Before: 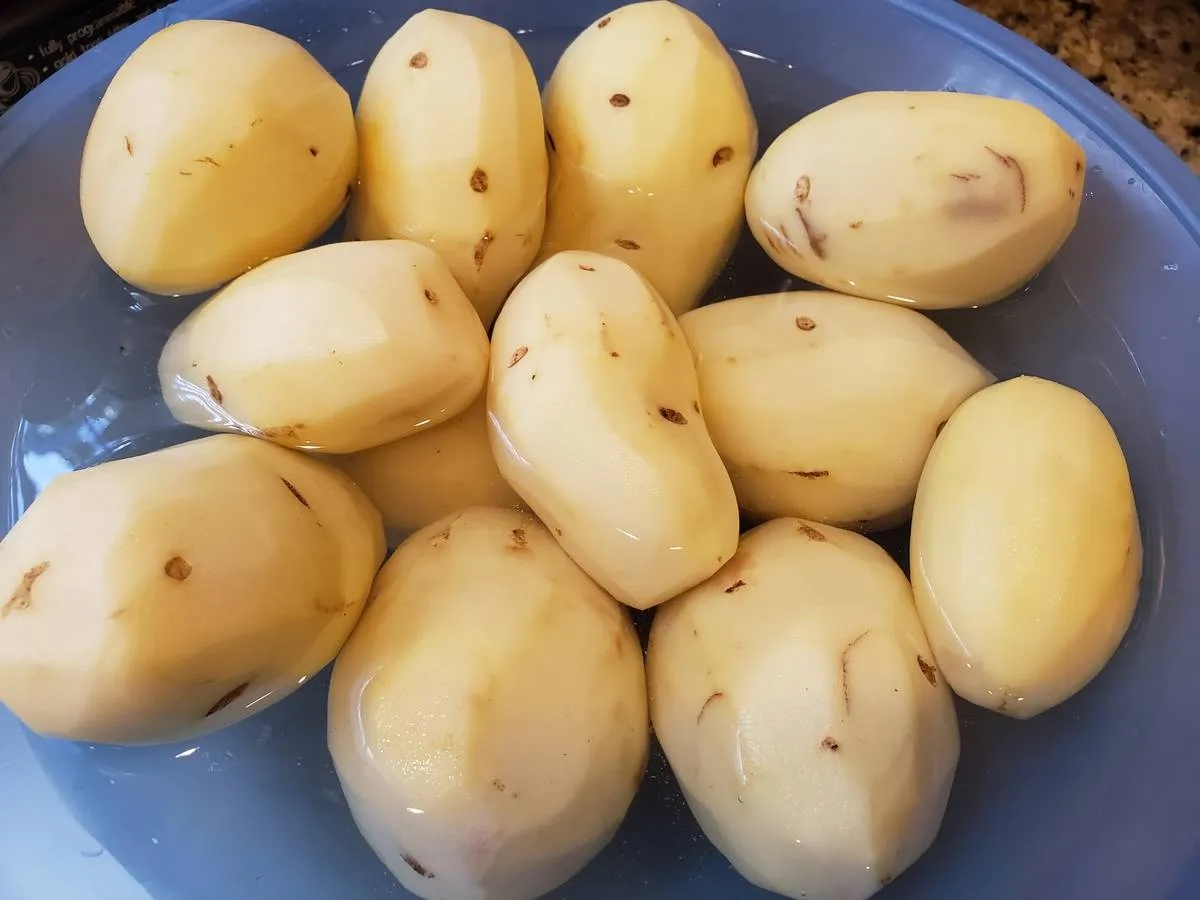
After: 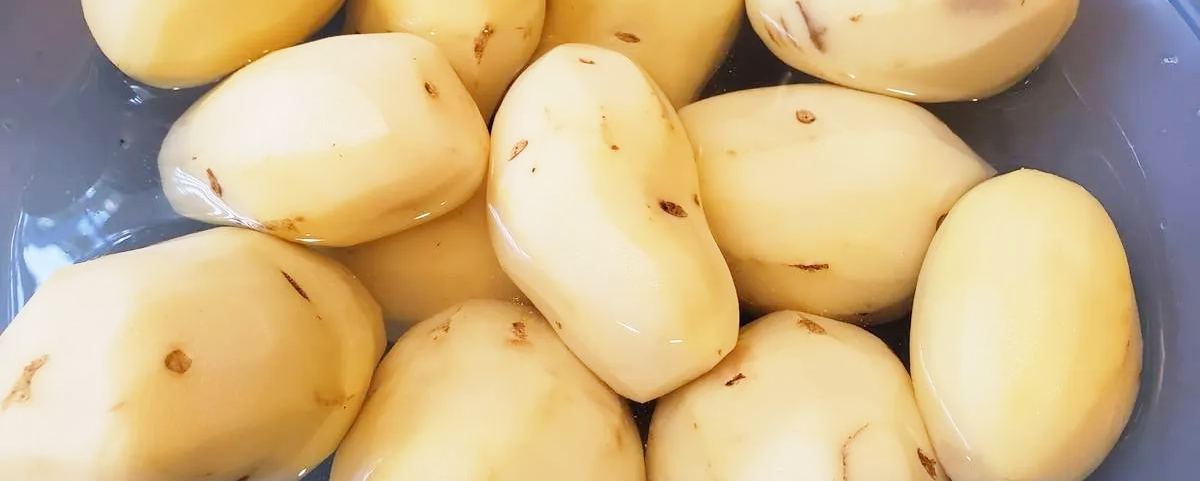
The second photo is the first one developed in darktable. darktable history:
crop and rotate: top 23.043%, bottom 23.437%
base curve: curves: ch0 [(0, 0) (0.204, 0.334) (0.55, 0.733) (1, 1)], preserve colors none
